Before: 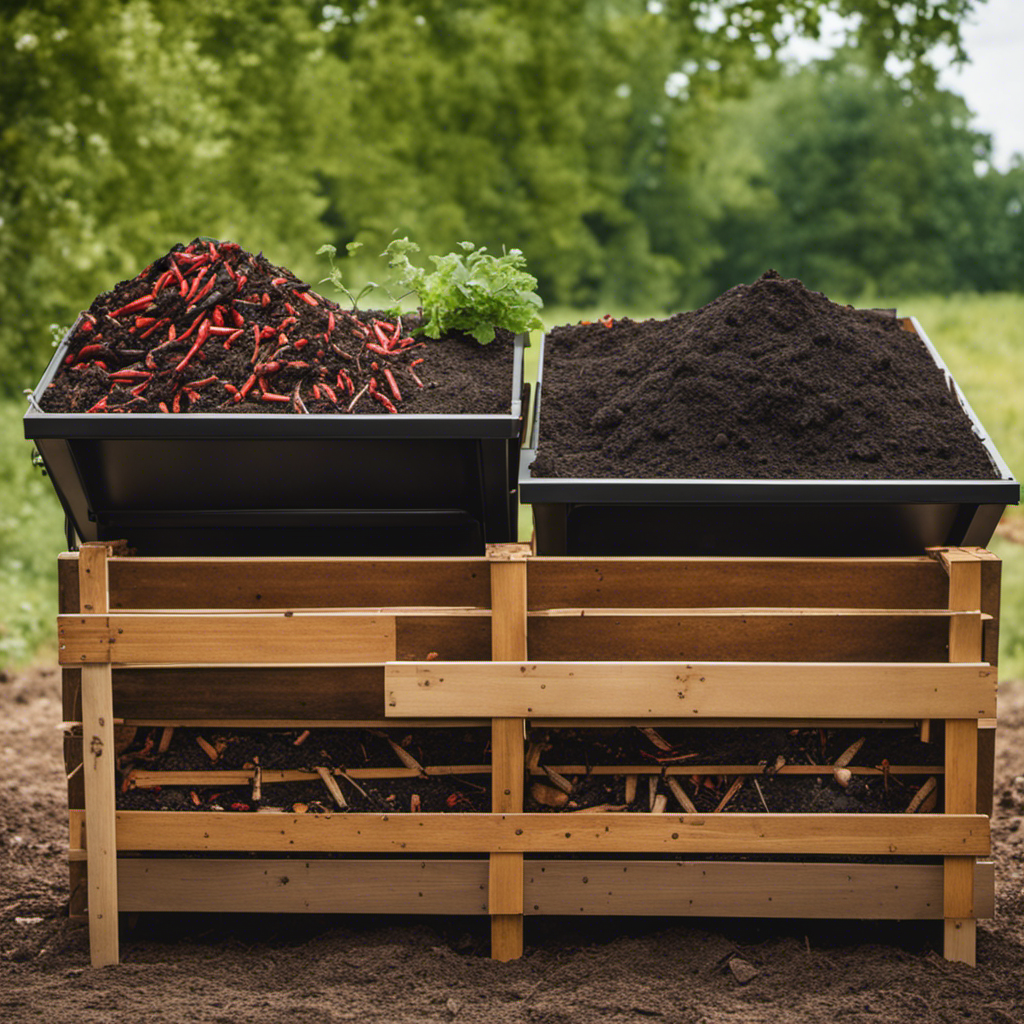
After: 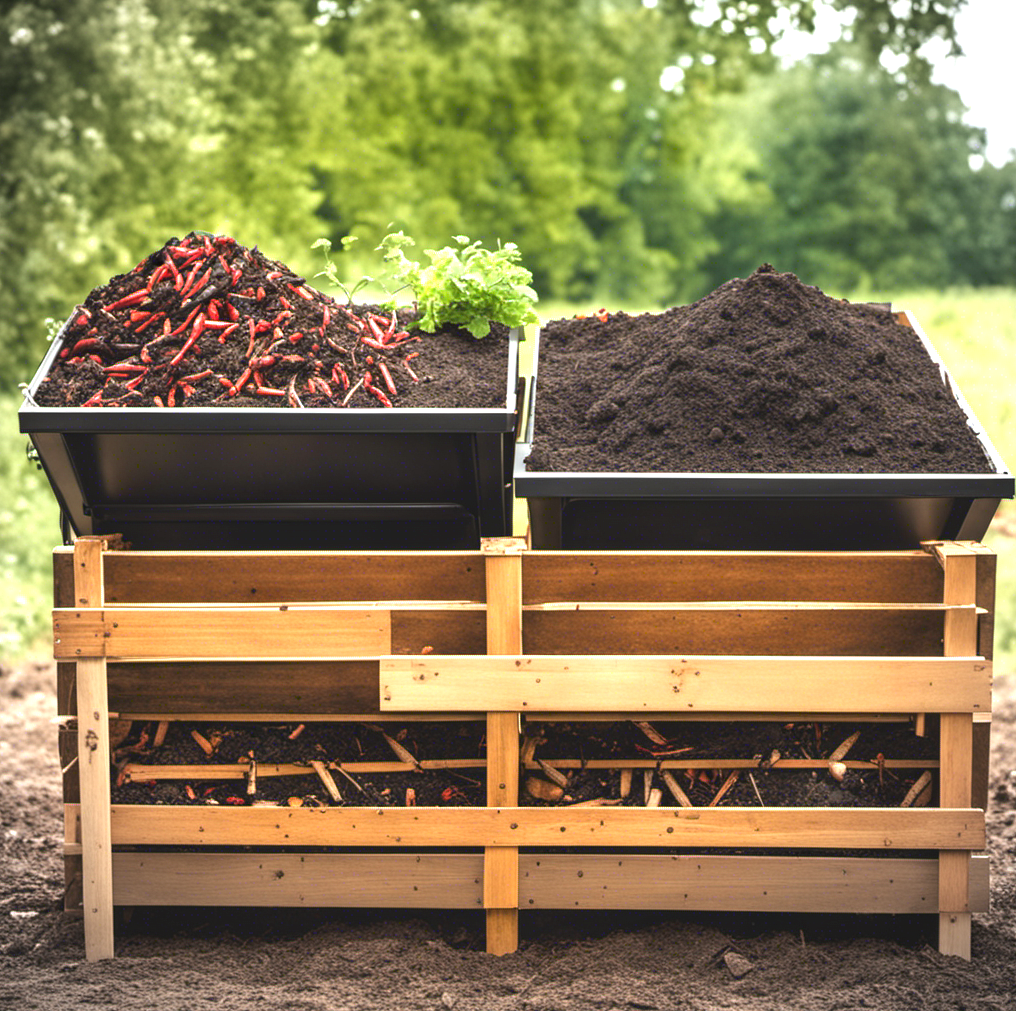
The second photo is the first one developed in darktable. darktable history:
tone equalizer: edges refinement/feathering 500, mask exposure compensation -1.57 EV, preserve details no
exposure: black level correction 0, exposure 1.341 EV, compensate highlight preservation false
crop: left 0.504%, top 0.608%, right 0.196%, bottom 0.616%
vignetting: brightness -0.278
